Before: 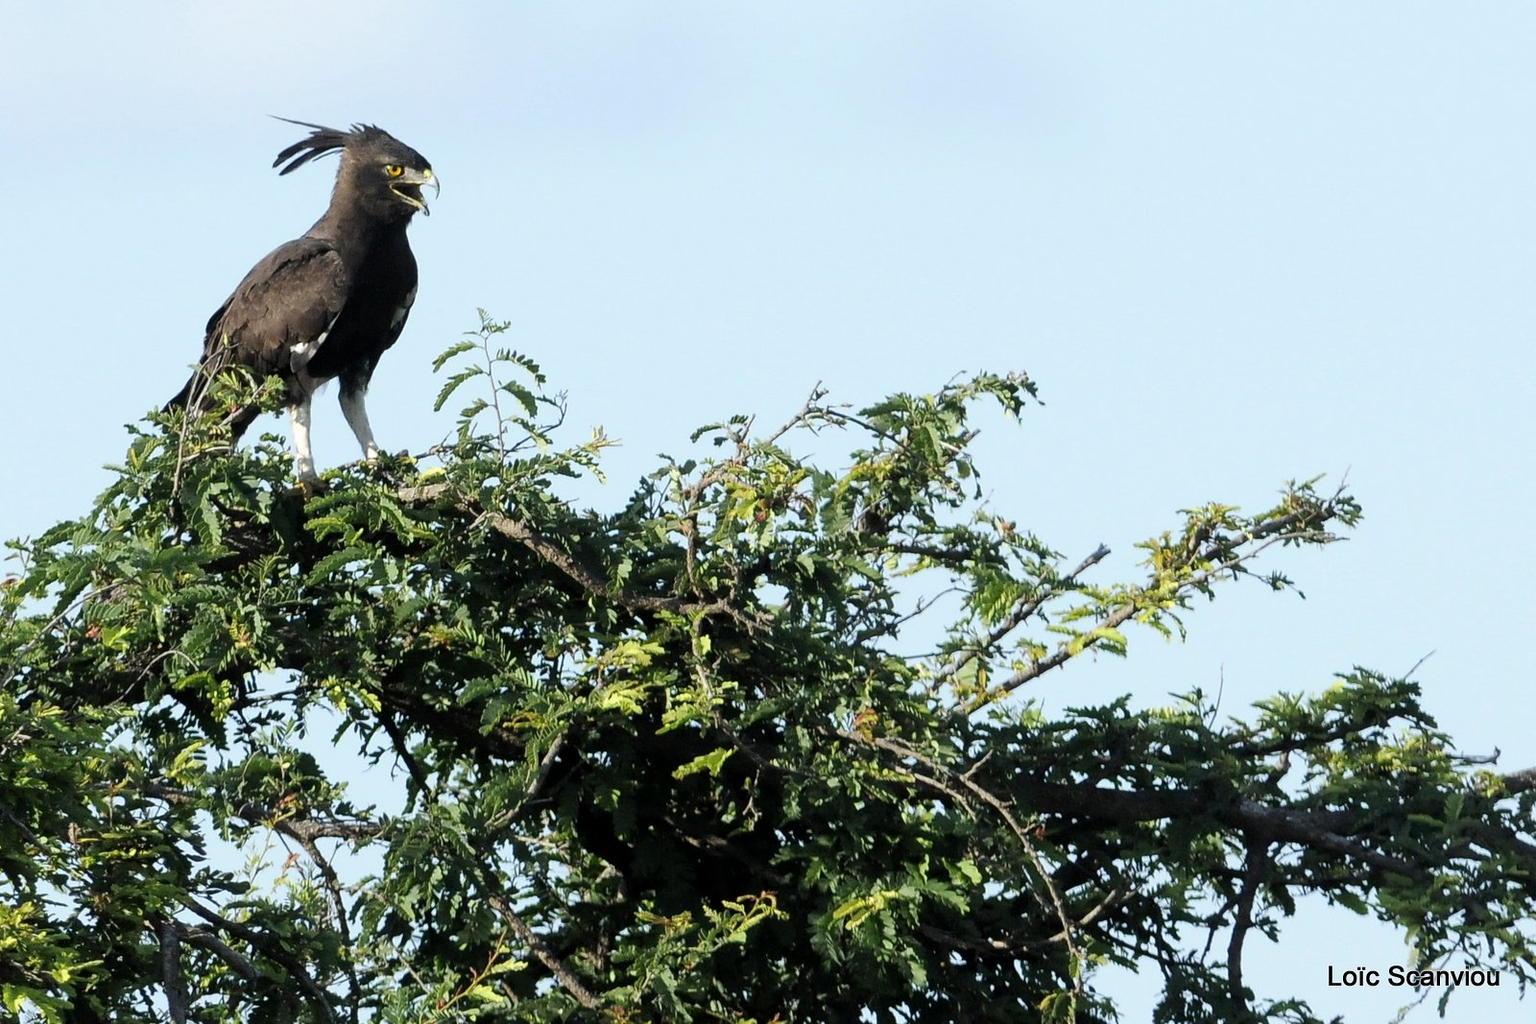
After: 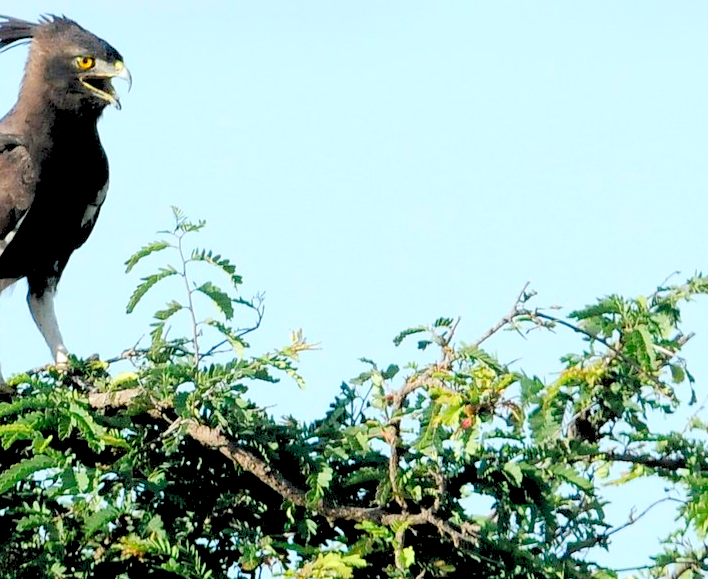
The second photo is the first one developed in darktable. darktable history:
levels: levels [0.072, 0.414, 0.976]
crop: left 20.409%, top 10.87%, right 35.301%, bottom 34.803%
